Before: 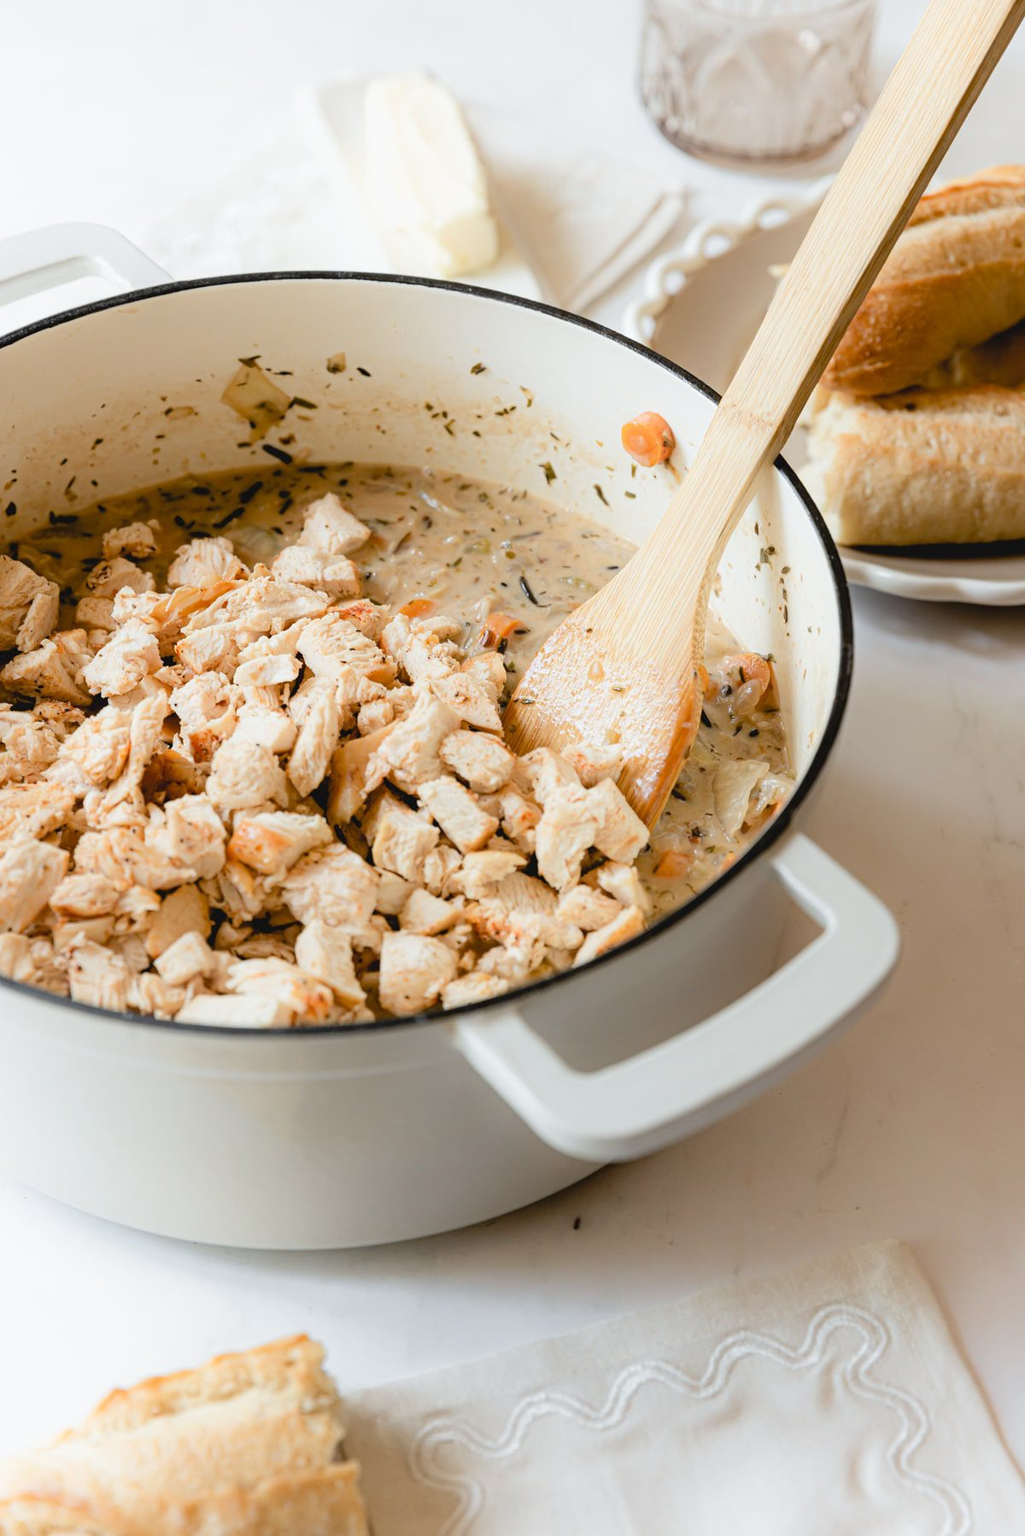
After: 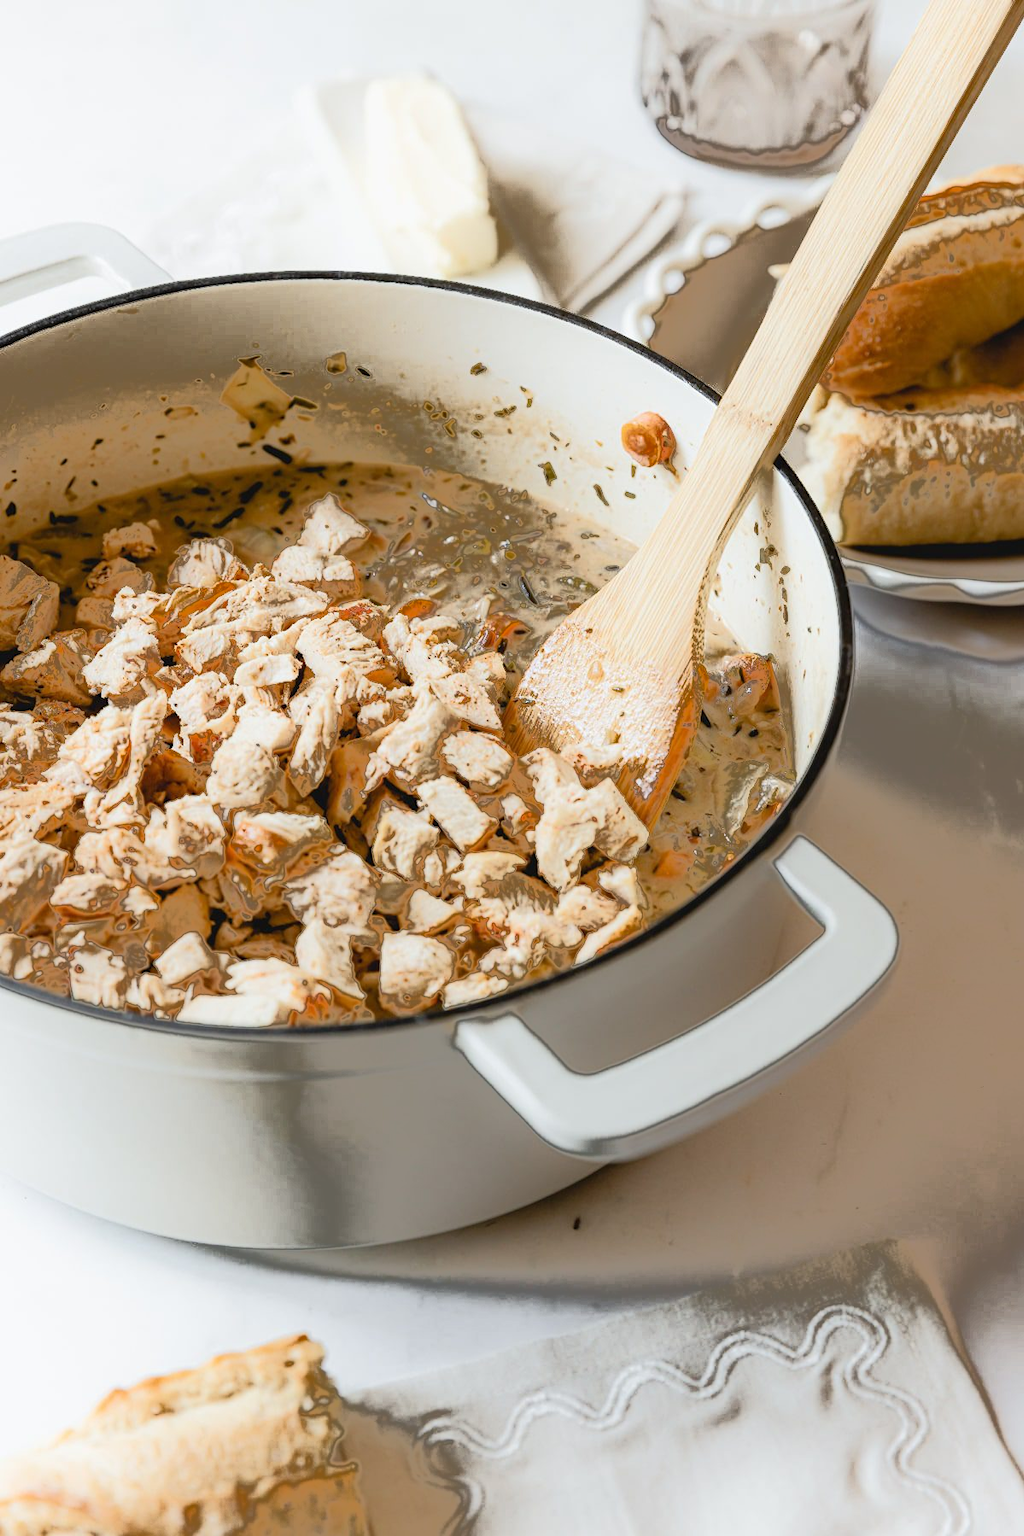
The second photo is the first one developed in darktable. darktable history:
fill light: exposure -0.73 EV, center 0.69, width 2.2
